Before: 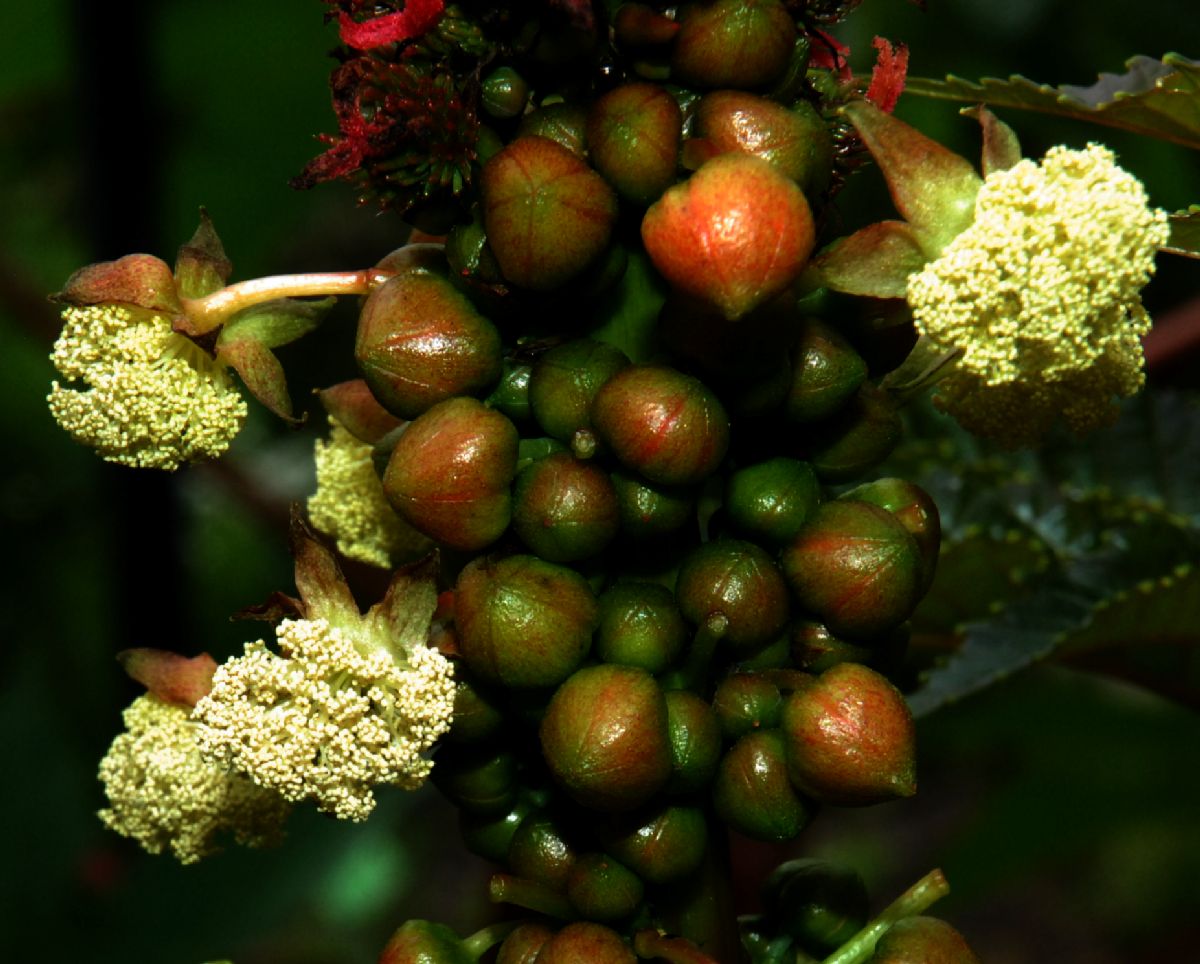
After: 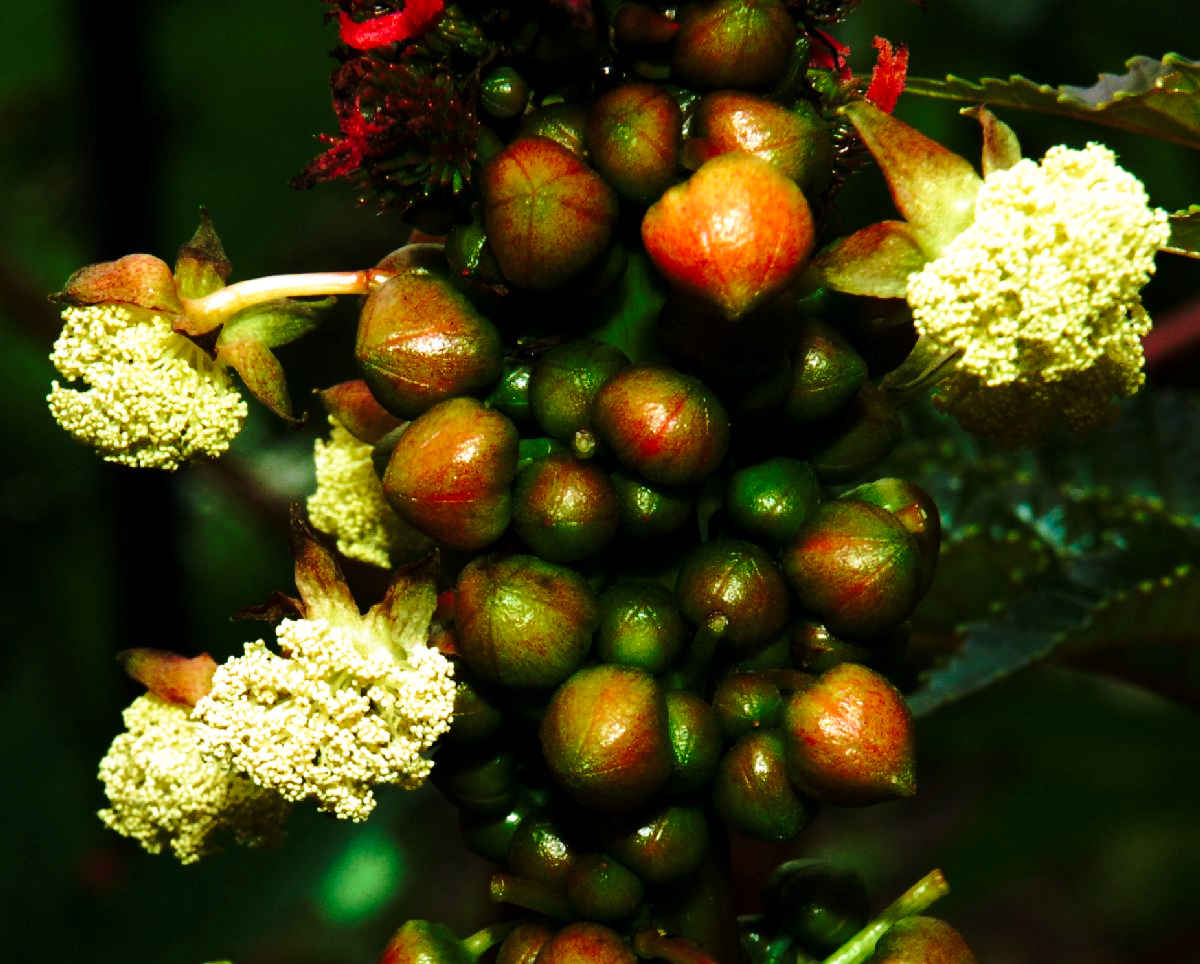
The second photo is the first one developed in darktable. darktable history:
velvia: strength 44.48%
base curve: curves: ch0 [(0, 0) (0.032, 0.037) (0.105, 0.228) (0.435, 0.76) (0.856, 0.983) (1, 1)], preserve colors none
